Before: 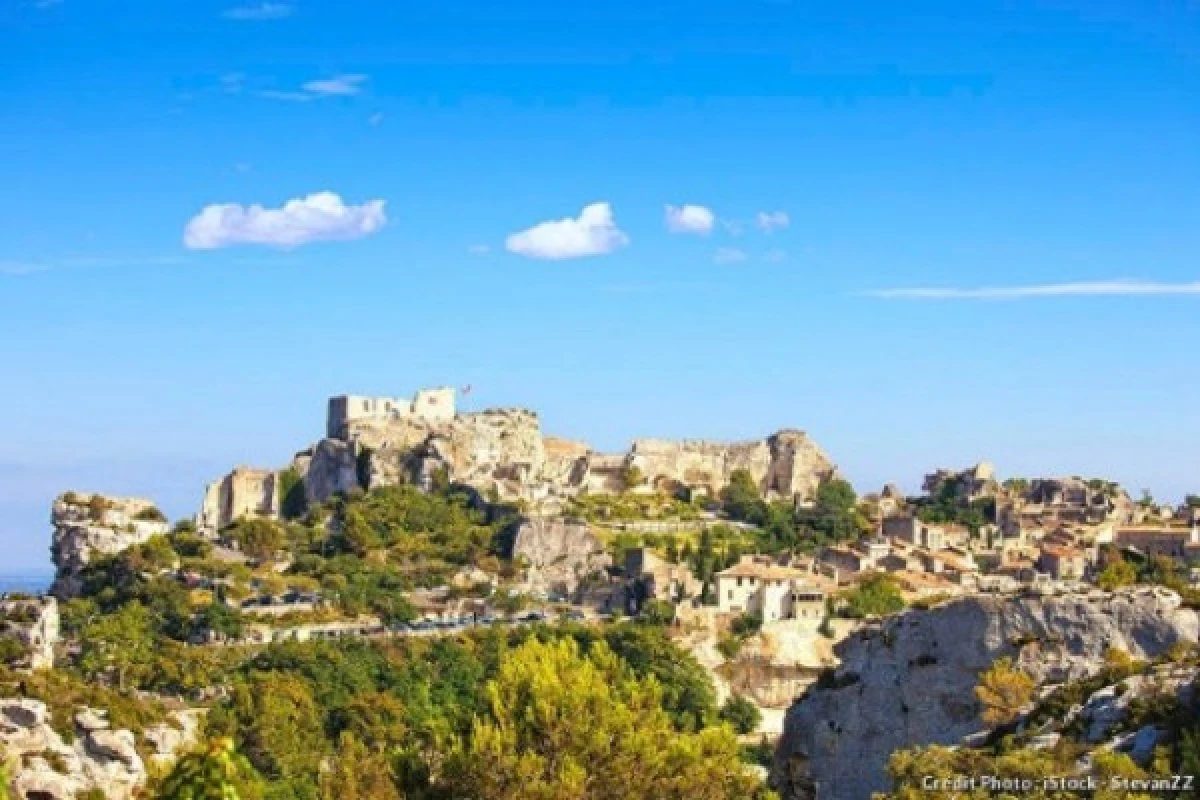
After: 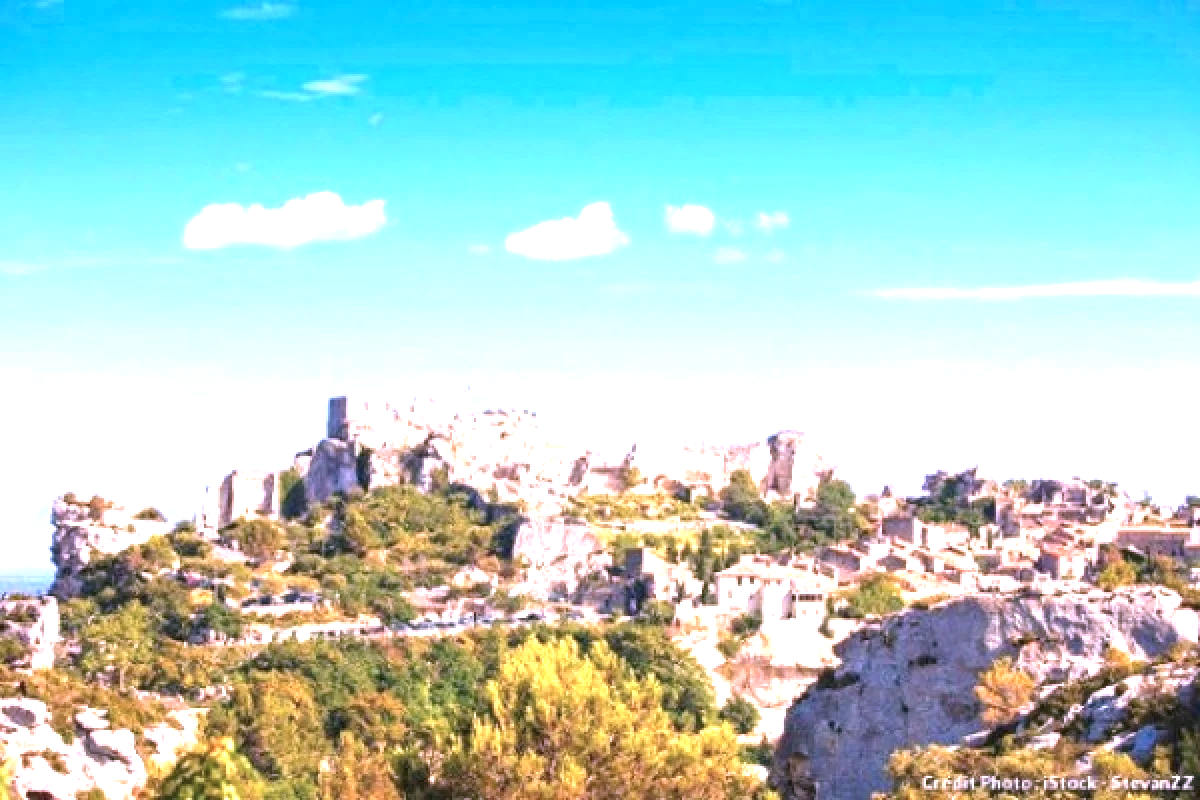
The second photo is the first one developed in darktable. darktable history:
exposure: exposure 1.258 EV, compensate highlight preservation false
color correction: highlights a* 15.66, highlights b* -20.02
